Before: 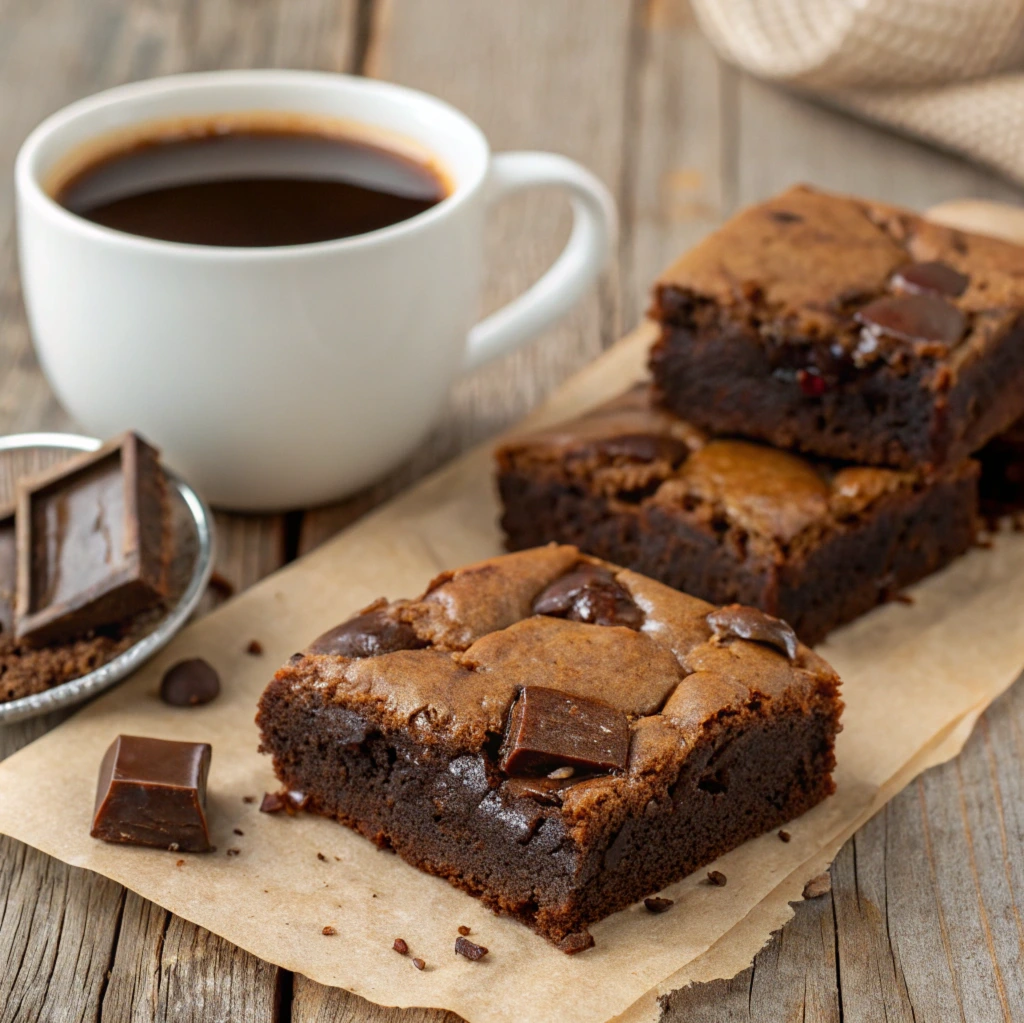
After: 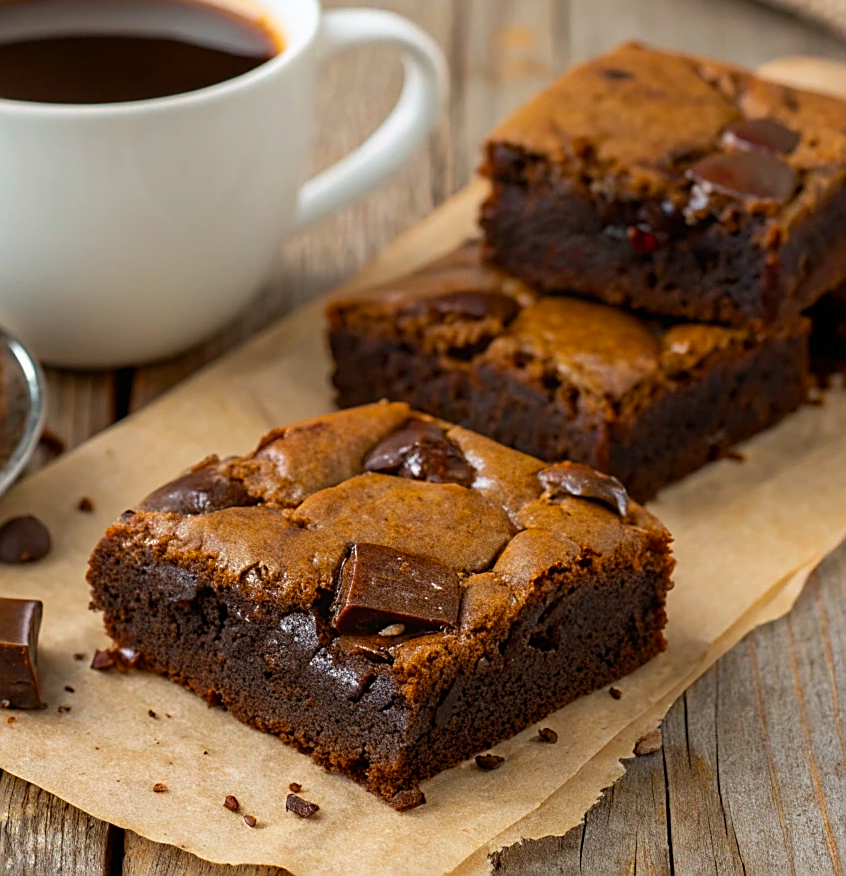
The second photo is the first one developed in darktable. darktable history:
crop: left 16.531%, top 14.04%
sharpen: amount 0.58
base curve: curves: ch0 [(0, 0) (0.303, 0.277) (1, 1)], preserve colors none
color balance rgb: power › hue 329.54°, perceptual saturation grading › global saturation 25.718%
